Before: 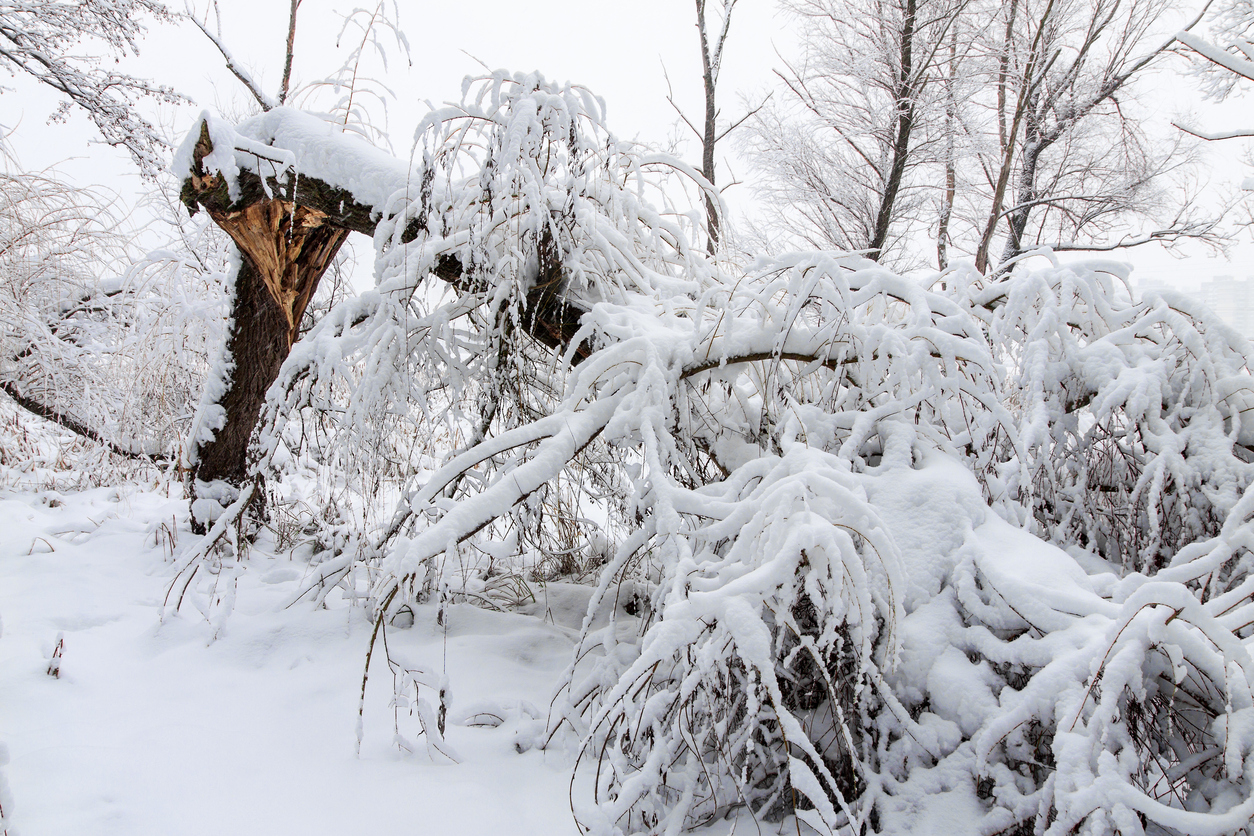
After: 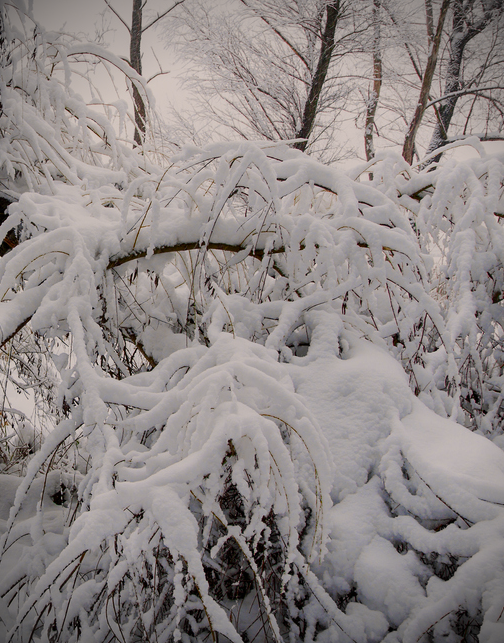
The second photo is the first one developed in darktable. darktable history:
vignetting: brightness -0.794
crop: left 45.722%, top 13.159%, right 14.049%, bottom 9.826%
color balance rgb: shadows lift › luminance -10.247%, shadows lift › chroma 0.68%, shadows lift › hue 110.12°, highlights gain › chroma 3.086%, highlights gain › hue 60.04°, perceptual saturation grading › global saturation 39.908%, perceptual saturation grading › highlights -50.249%, perceptual saturation grading › shadows 31.031%, global vibrance 20%
exposure: black level correction 0, exposure -0.716 EV, compensate exposure bias true, compensate highlight preservation false
